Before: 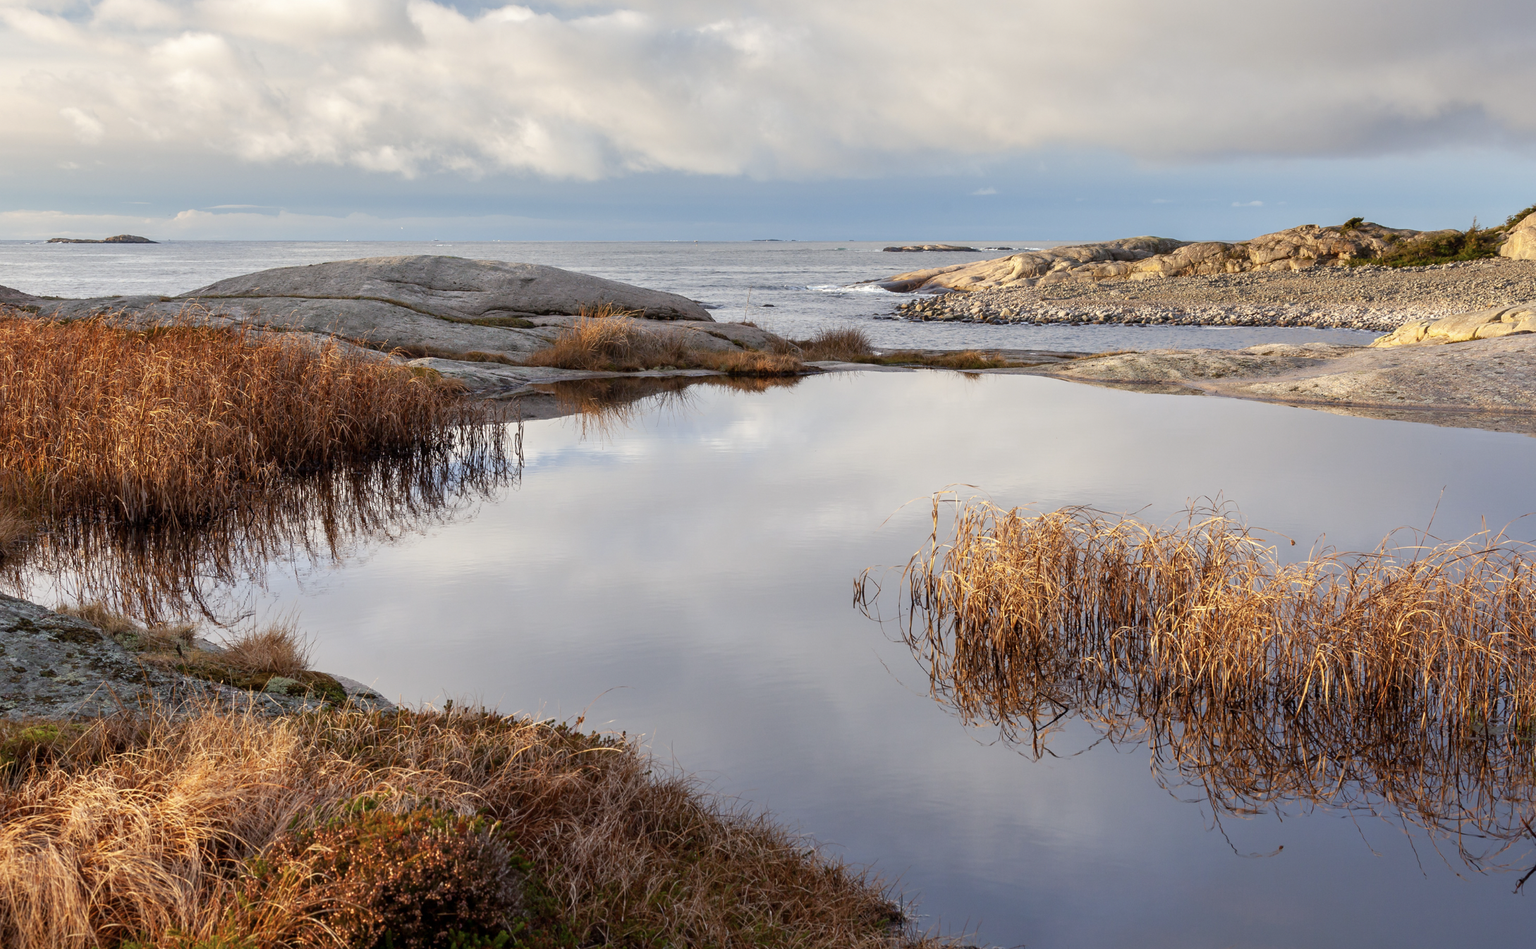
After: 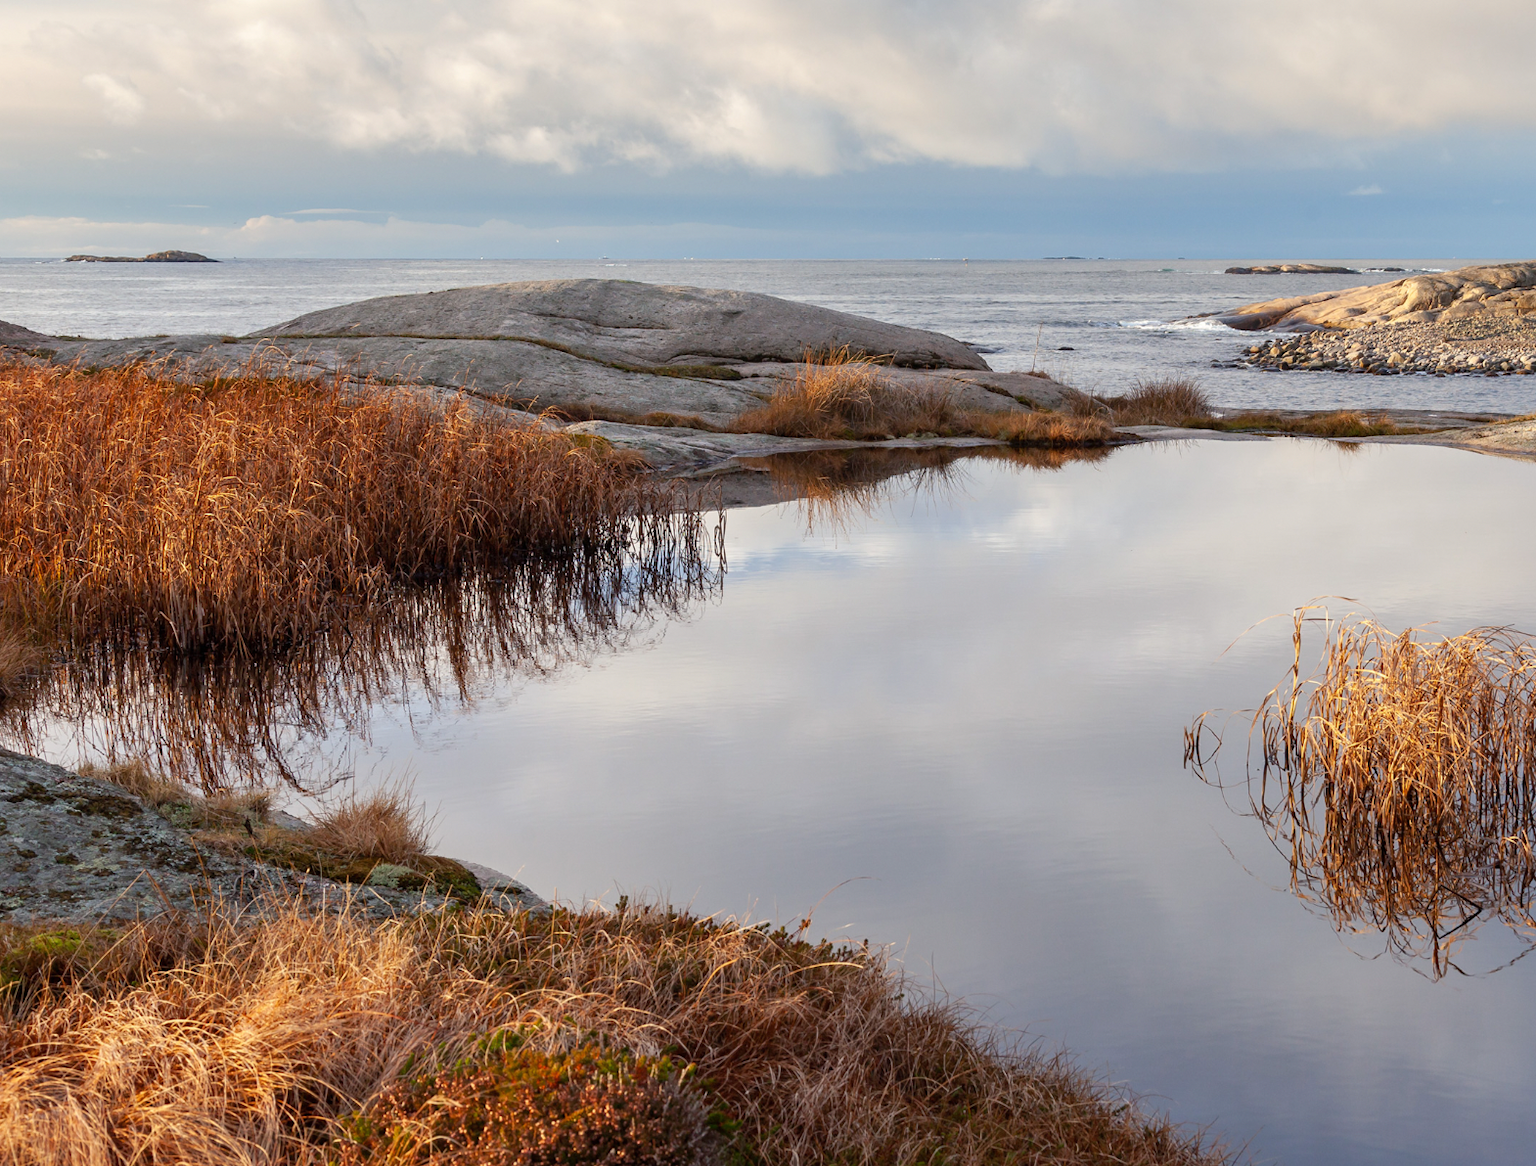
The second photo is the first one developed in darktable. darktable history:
exposure: black level correction 0, compensate exposure bias true, compensate highlight preservation false
crop: top 5.778%, right 27.883%, bottom 5.645%
